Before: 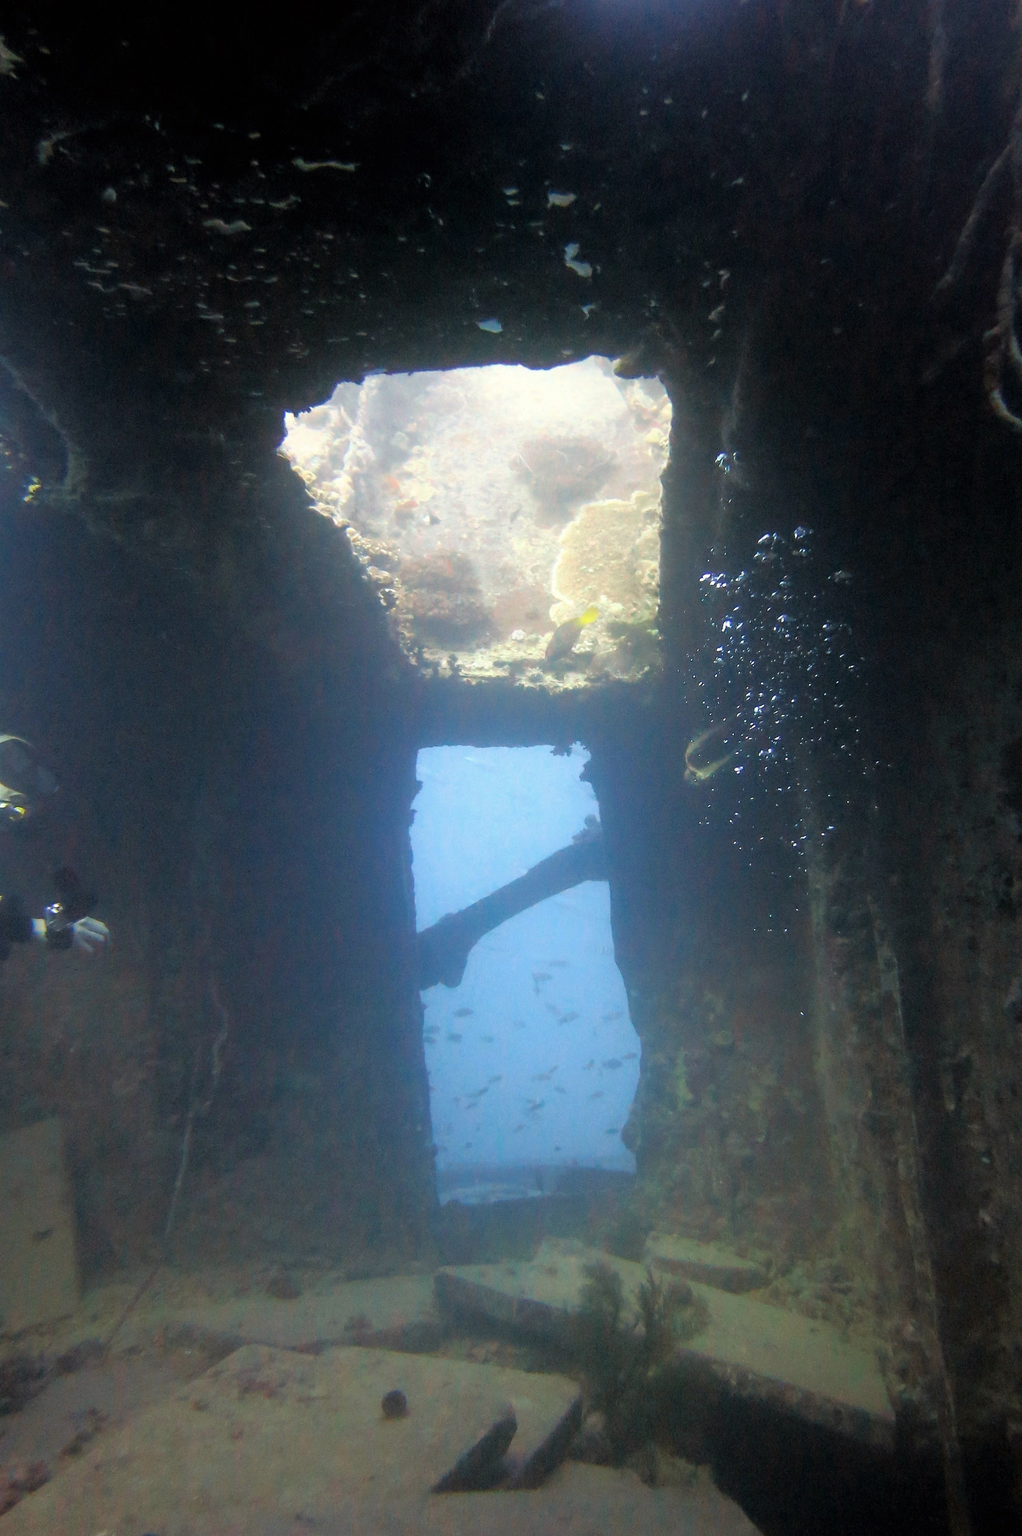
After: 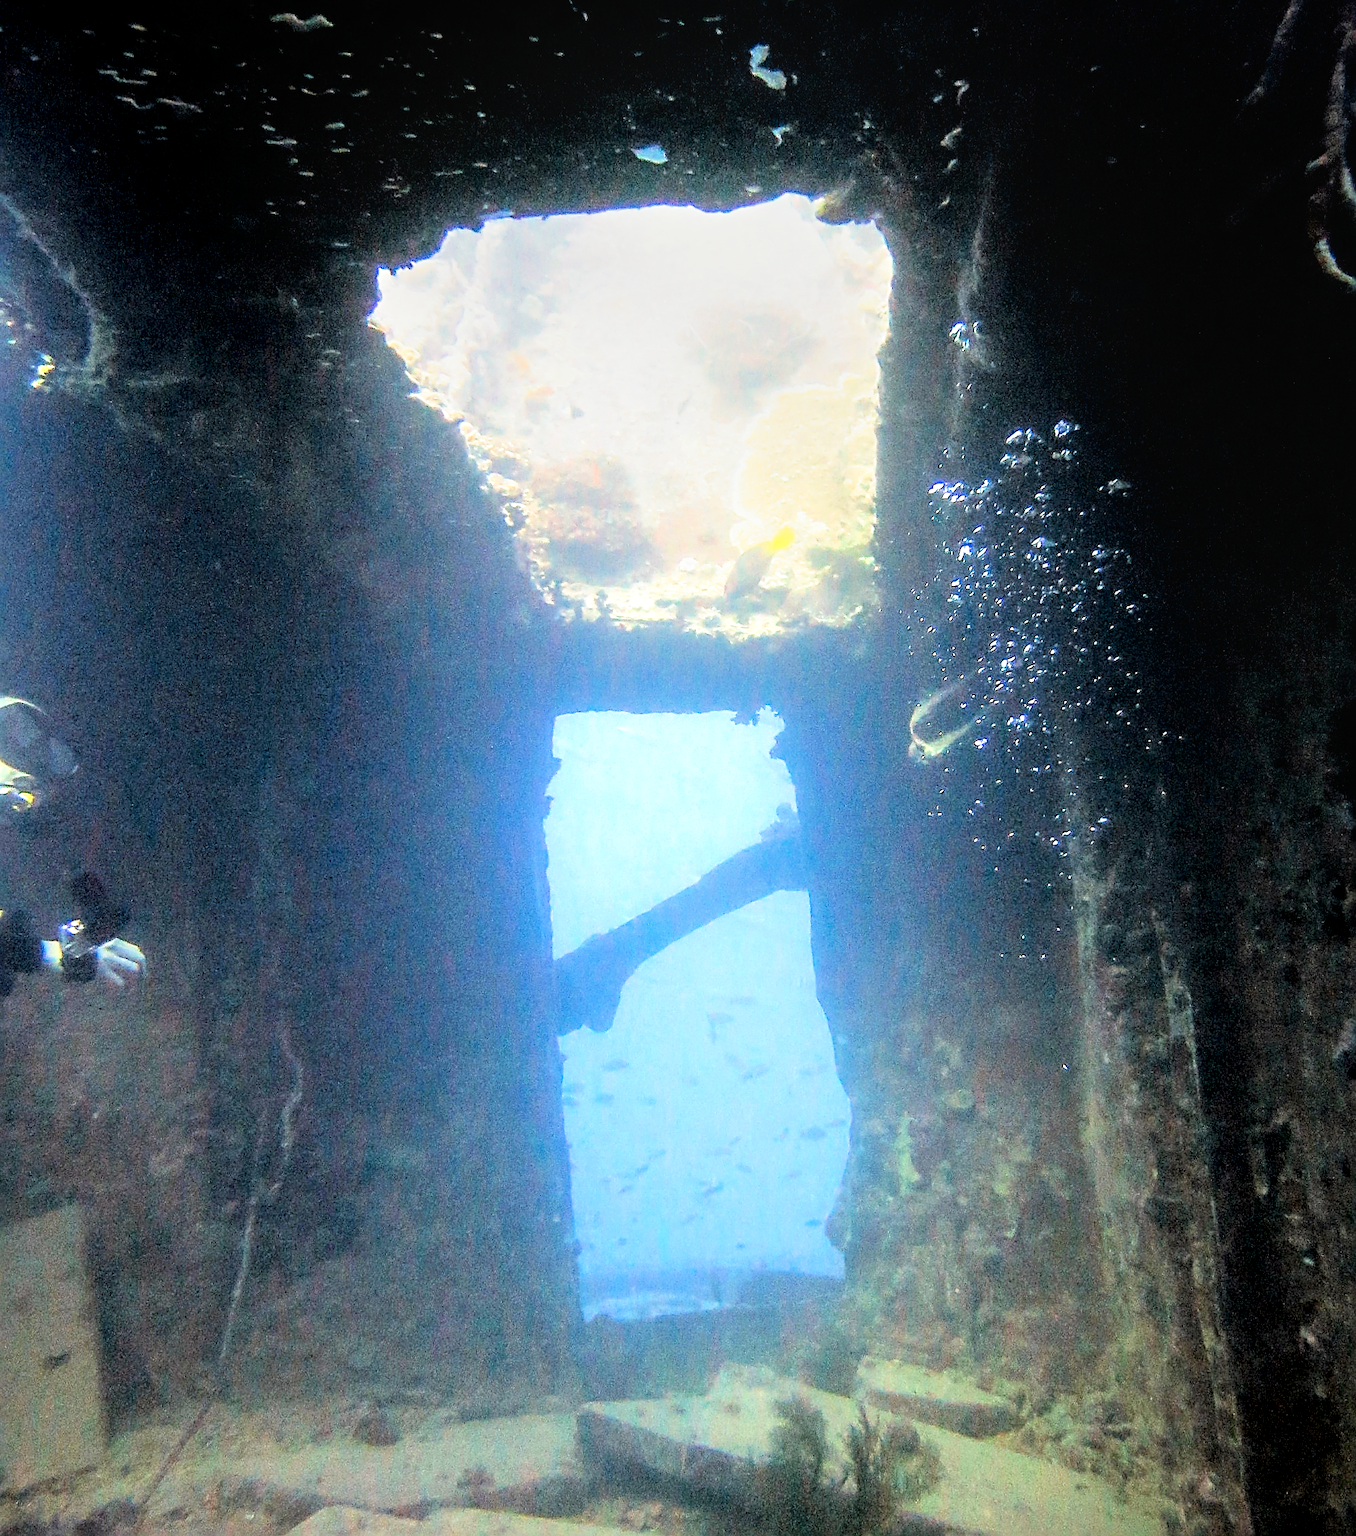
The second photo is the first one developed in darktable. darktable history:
tone curve: curves: ch0 [(0, 0) (0.003, 0) (0.011, 0.001) (0.025, 0.003) (0.044, 0.004) (0.069, 0.007) (0.1, 0.01) (0.136, 0.033) (0.177, 0.082) (0.224, 0.141) (0.277, 0.208) (0.335, 0.282) (0.399, 0.363) (0.468, 0.451) (0.543, 0.545) (0.623, 0.647) (0.709, 0.756) (0.801, 0.87) (0.898, 0.972) (1, 1)], preserve colors none
tone equalizer: -7 EV 0.149 EV, -6 EV 0.576 EV, -5 EV 1.15 EV, -4 EV 1.31 EV, -3 EV 1.18 EV, -2 EV 0.6 EV, -1 EV 0.146 EV, edges refinement/feathering 500, mask exposure compensation -1.57 EV, preserve details no
local contrast: detail 130%
crop: top 13.678%, bottom 10.935%
sharpen: radius 2.565, amount 0.682
